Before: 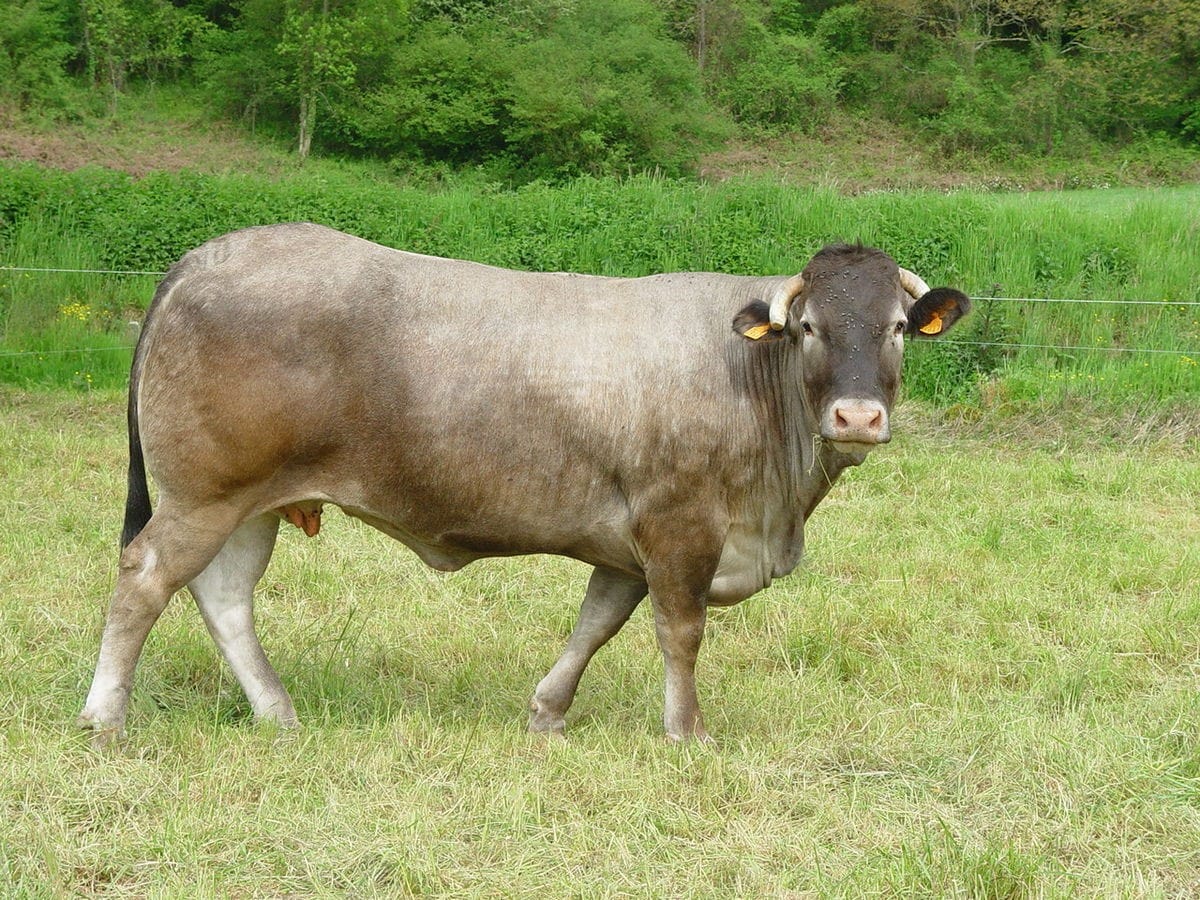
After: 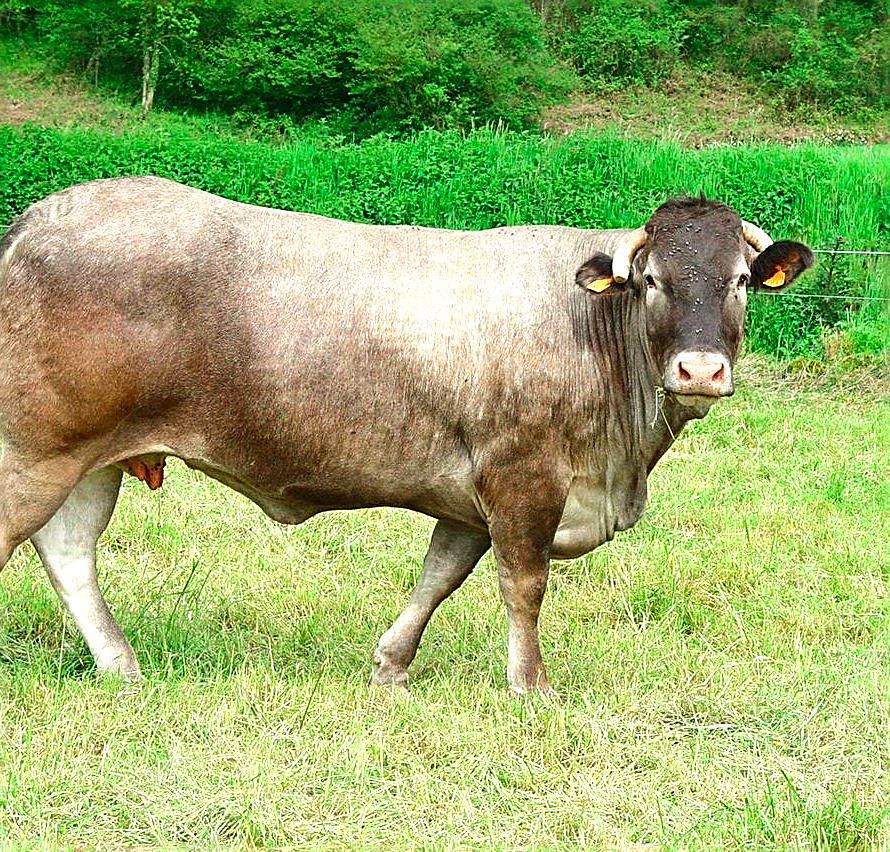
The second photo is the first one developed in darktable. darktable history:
color contrast: green-magenta contrast 1.73, blue-yellow contrast 1.15
tone equalizer: -8 EV -0.75 EV, -7 EV -0.7 EV, -6 EV -0.6 EV, -5 EV -0.4 EV, -3 EV 0.4 EV, -2 EV 0.6 EV, -1 EV 0.7 EV, +0 EV 0.75 EV, edges refinement/feathering 500, mask exposure compensation -1.57 EV, preserve details no
crop and rotate: left 13.15%, top 5.251%, right 12.609%
sharpen: radius 2.531, amount 0.628
